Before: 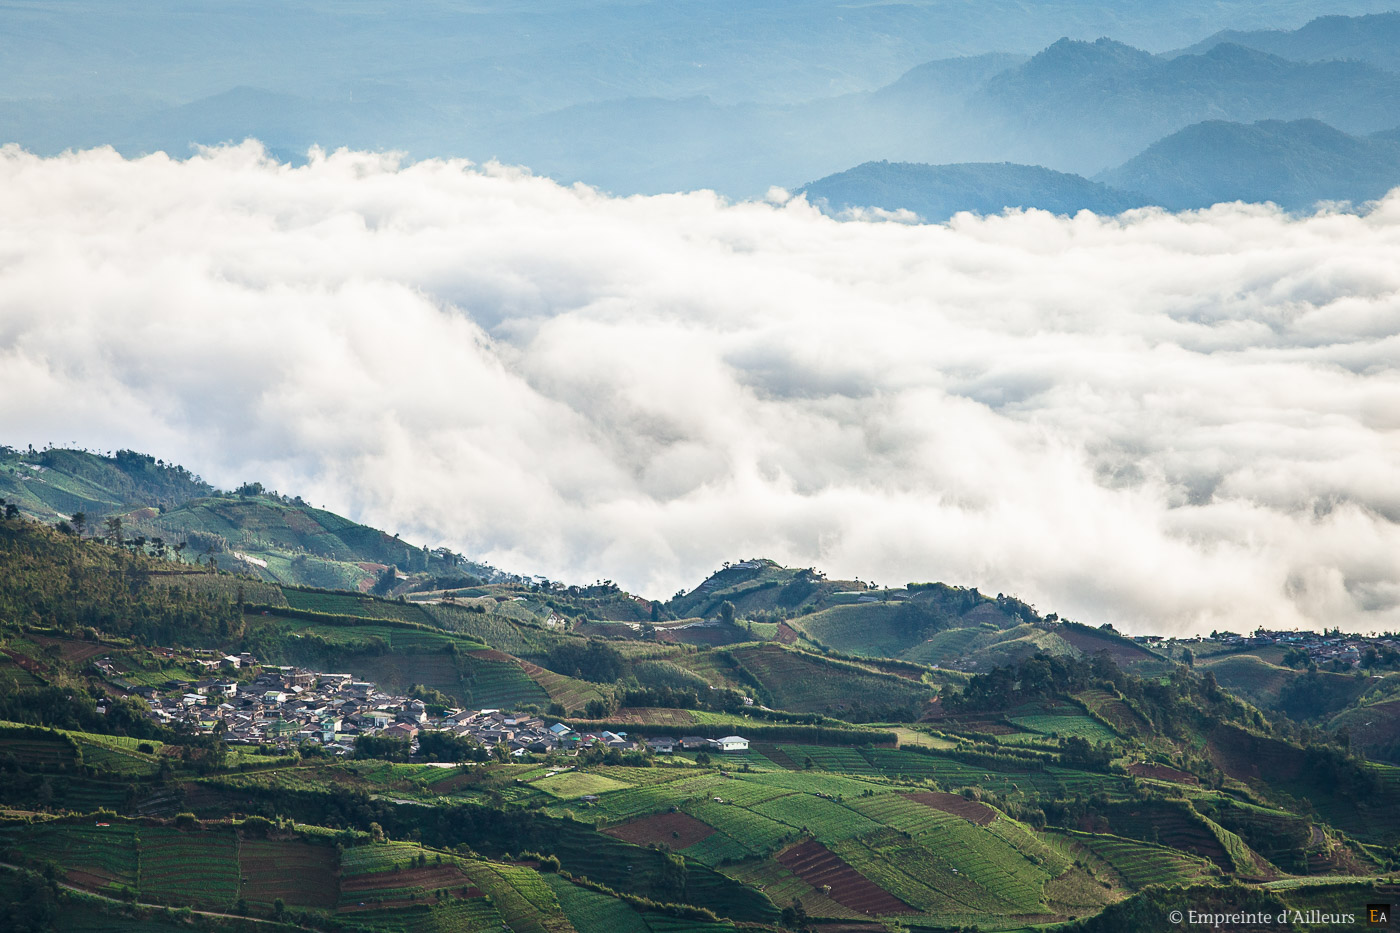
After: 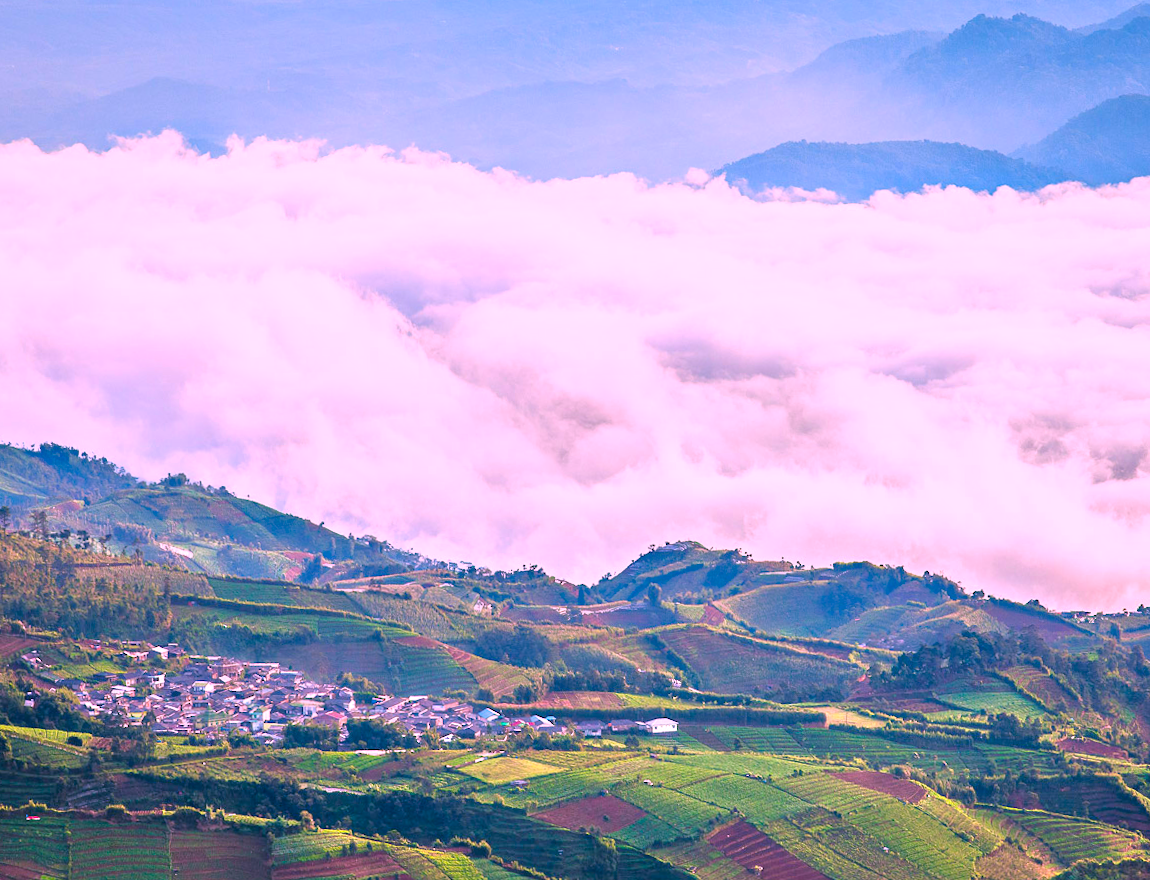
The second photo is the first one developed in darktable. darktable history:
tone equalizer: -7 EV 0.15 EV, -6 EV 0.6 EV, -5 EV 1.15 EV, -4 EV 1.33 EV, -3 EV 1.15 EV, -2 EV 0.6 EV, -1 EV 0.15 EV, mask exposure compensation -0.5 EV
crop and rotate: angle 1°, left 4.281%, top 0.642%, right 11.383%, bottom 2.486%
color correction: highlights a* 19.5, highlights b* -11.53, saturation 1.69
